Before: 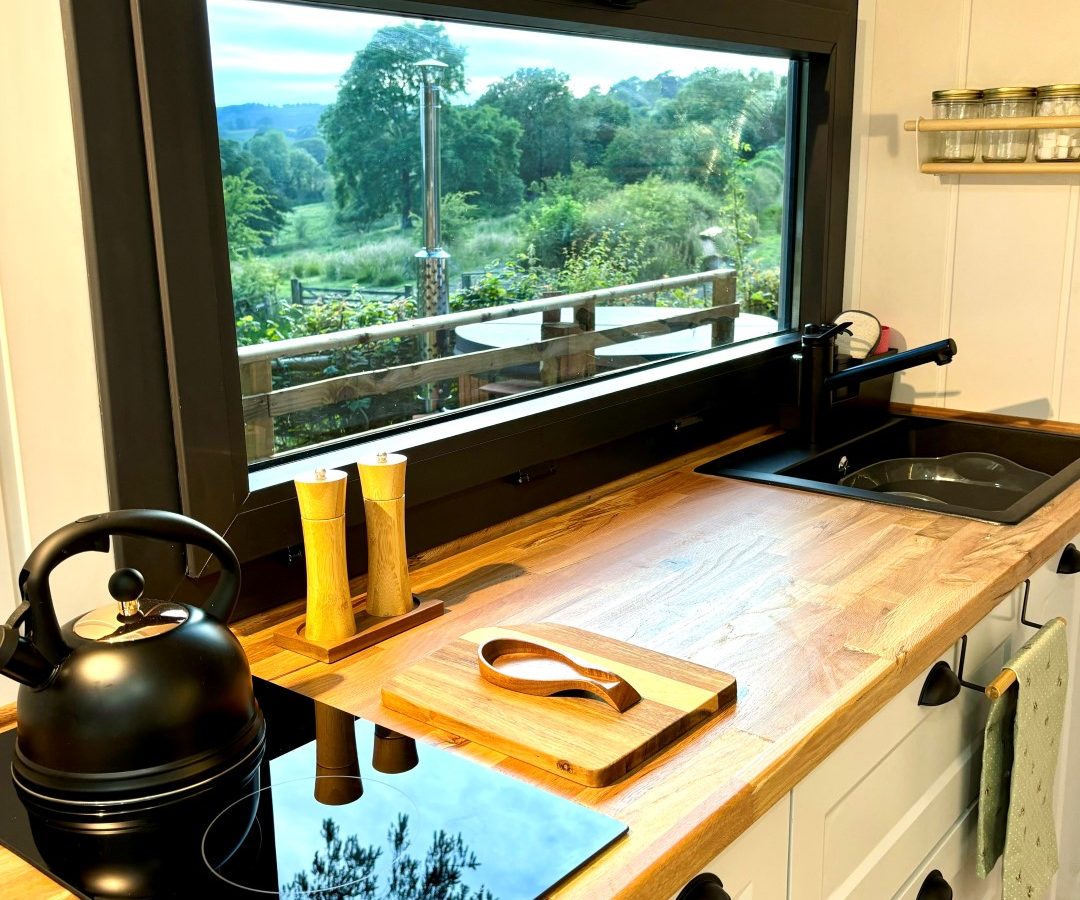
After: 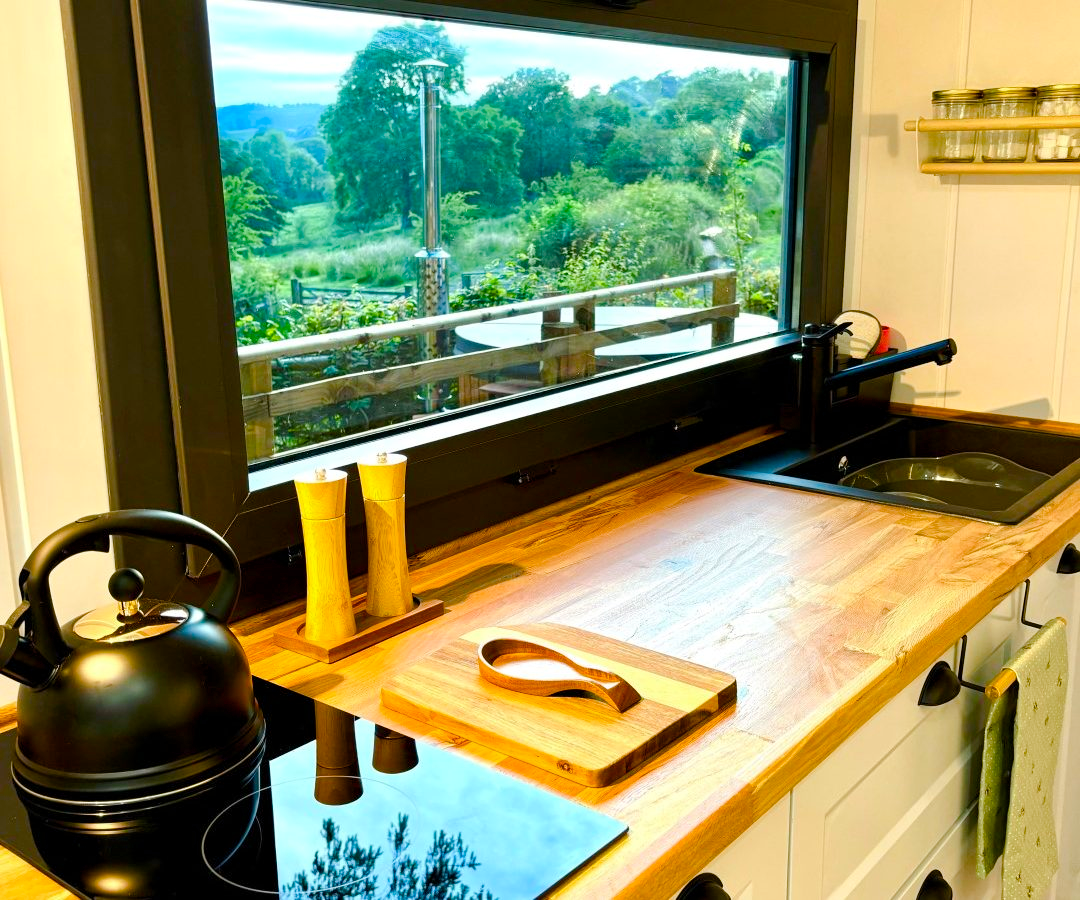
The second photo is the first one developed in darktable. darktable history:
color balance rgb: power › hue 212.49°, perceptual saturation grading › global saturation 39.53%, perceptual saturation grading › highlights -25.203%, perceptual saturation grading › mid-tones 35.655%, perceptual saturation grading › shadows 36.157%, perceptual brilliance grading › mid-tones 9.117%, perceptual brilliance grading › shadows 14.497%
